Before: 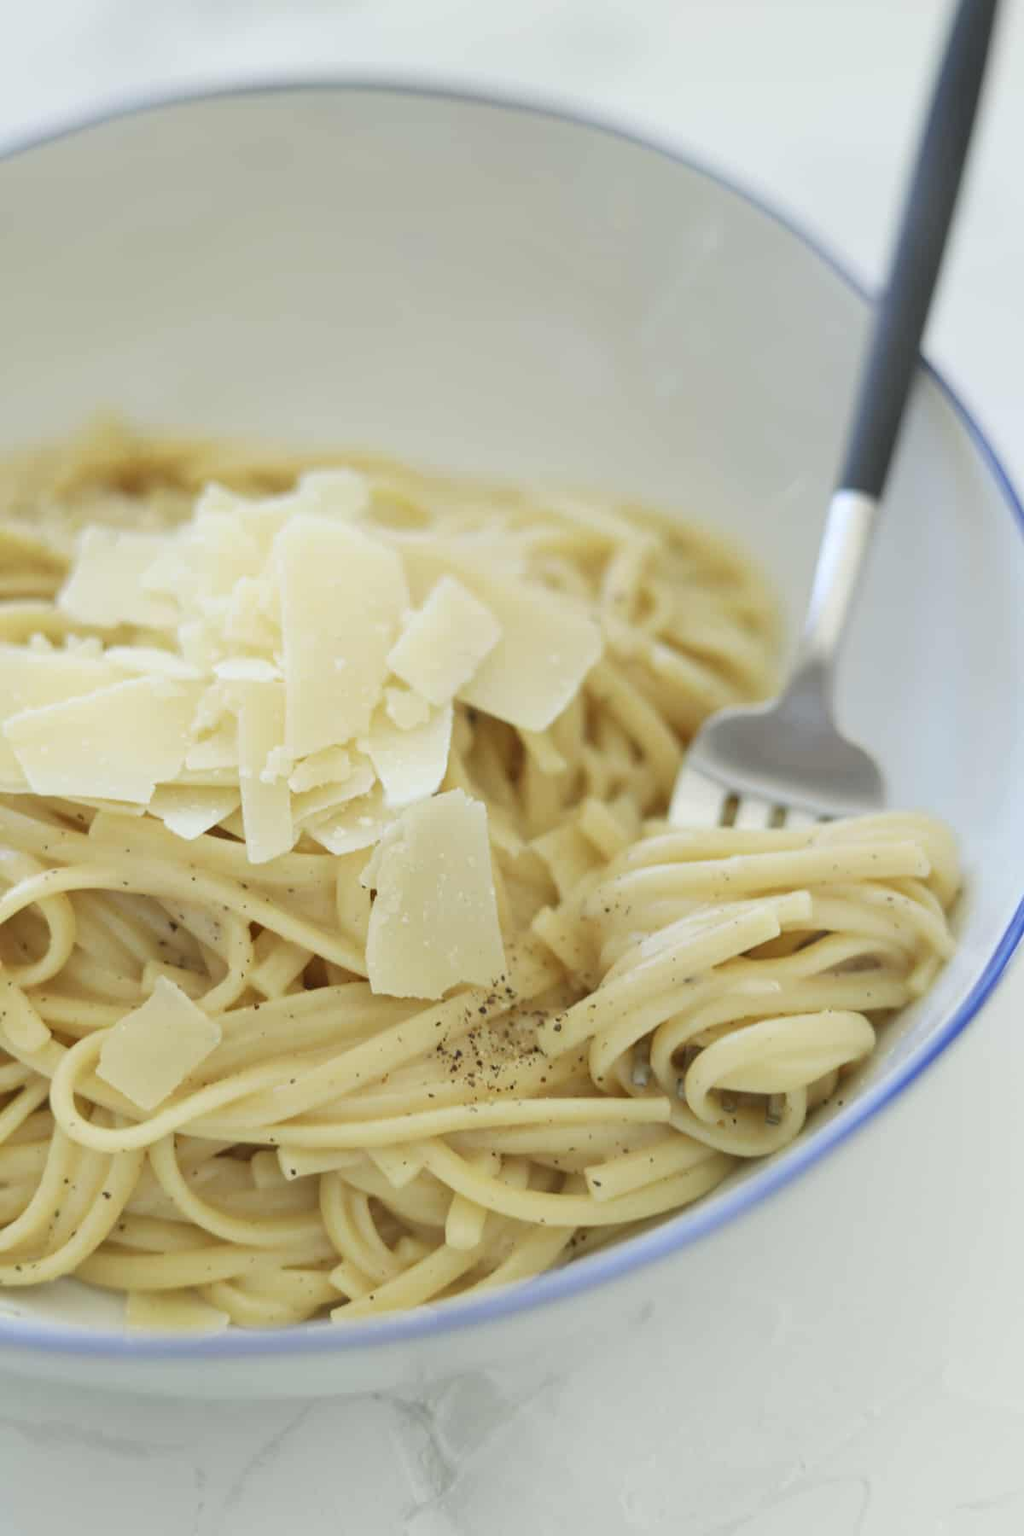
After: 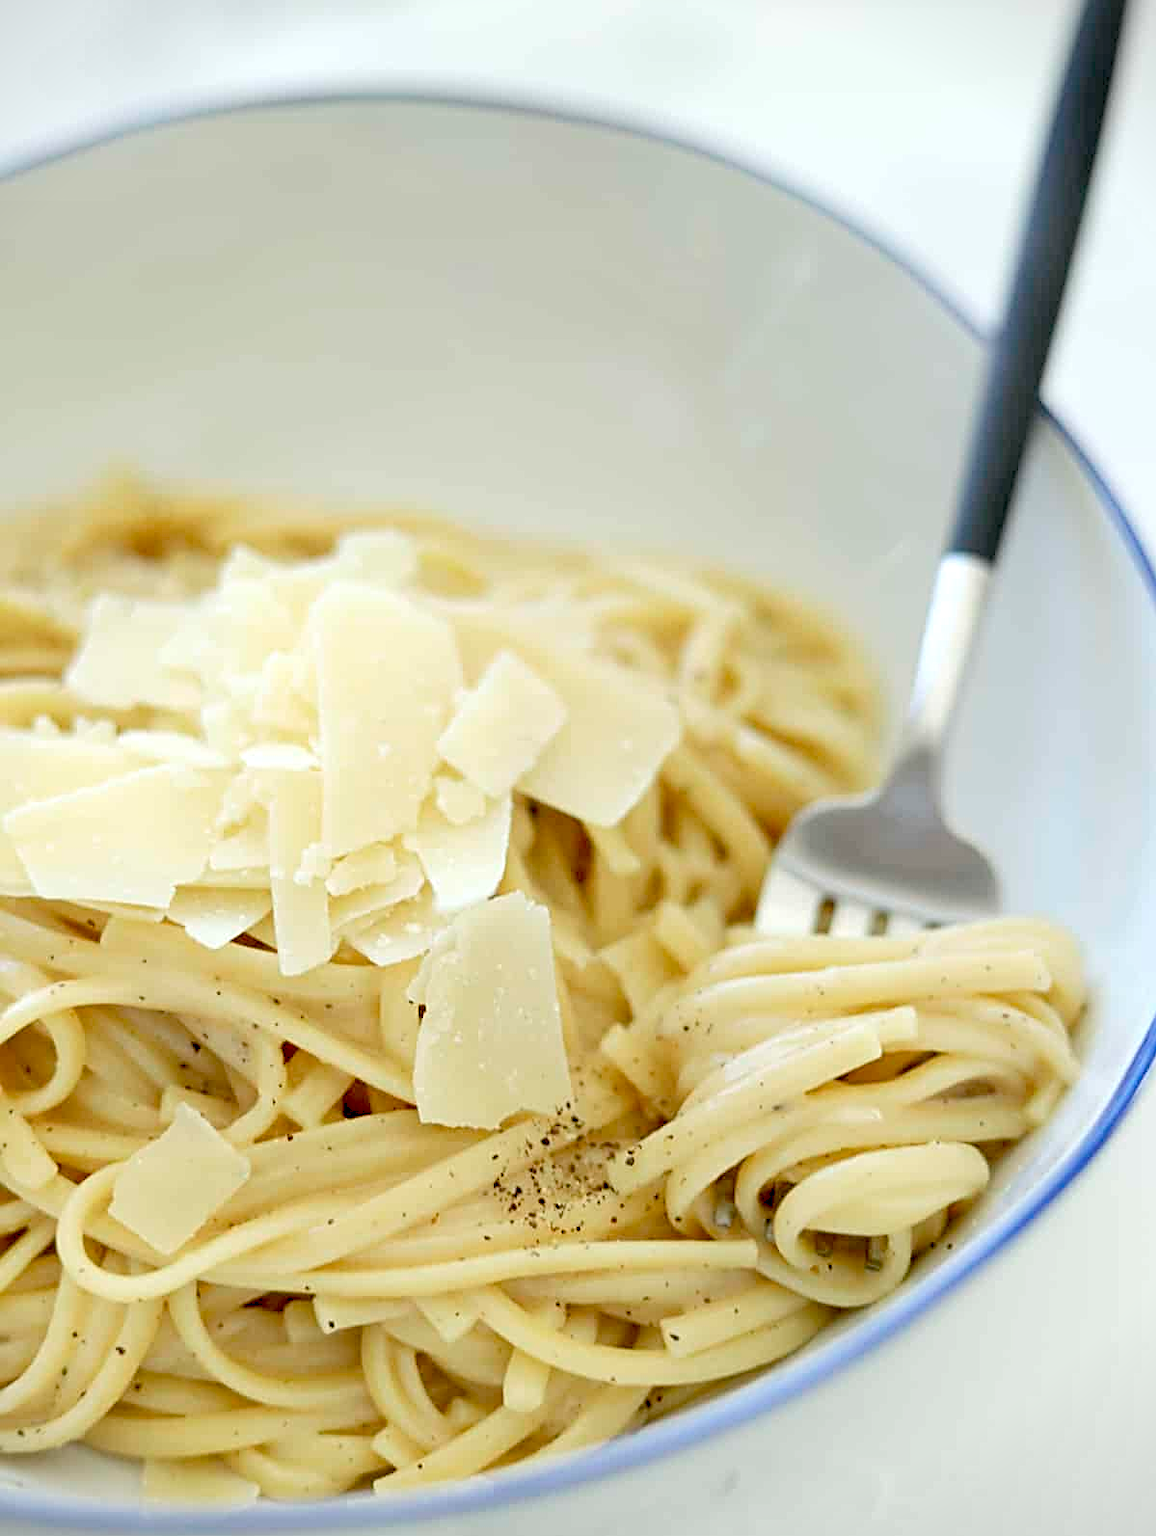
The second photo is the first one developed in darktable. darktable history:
crop and rotate: top 0%, bottom 11.451%
tone equalizer: smoothing diameter 24.95%, edges refinement/feathering 13.65, preserve details guided filter
contrast brightness saturation: saturation -0.047
exposure: black level correction 0.031, exposure 0.328 EV, compensate exposure bias true, compensate highlight preservation false
vignetting: fall-off start 100.2%, unbound false
sharpen: radius 2.773
